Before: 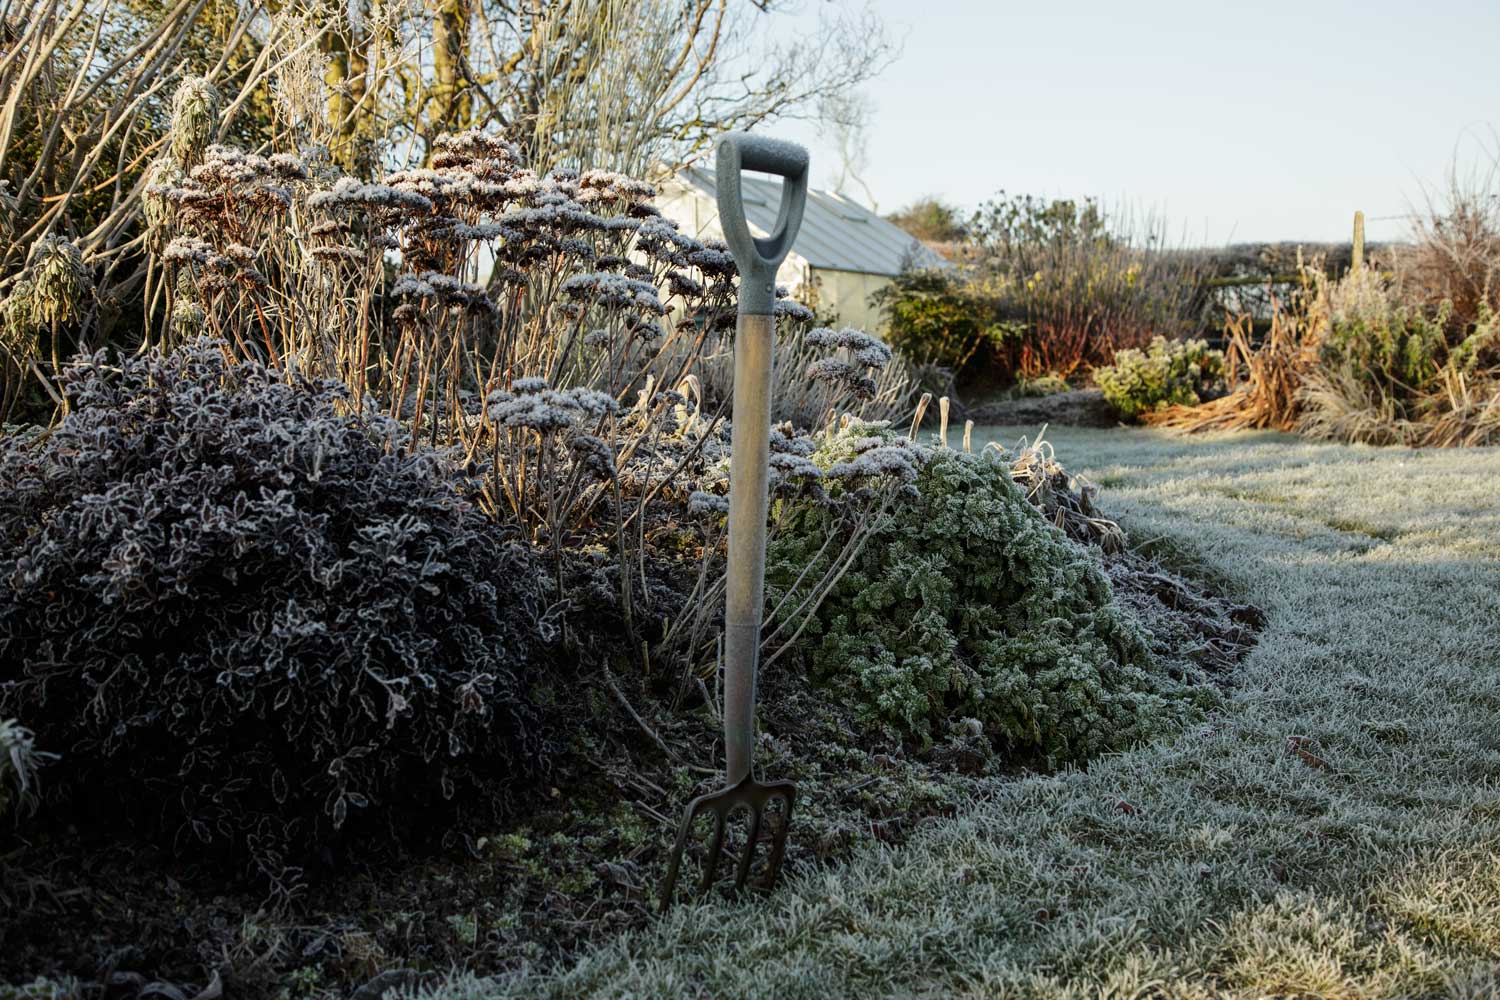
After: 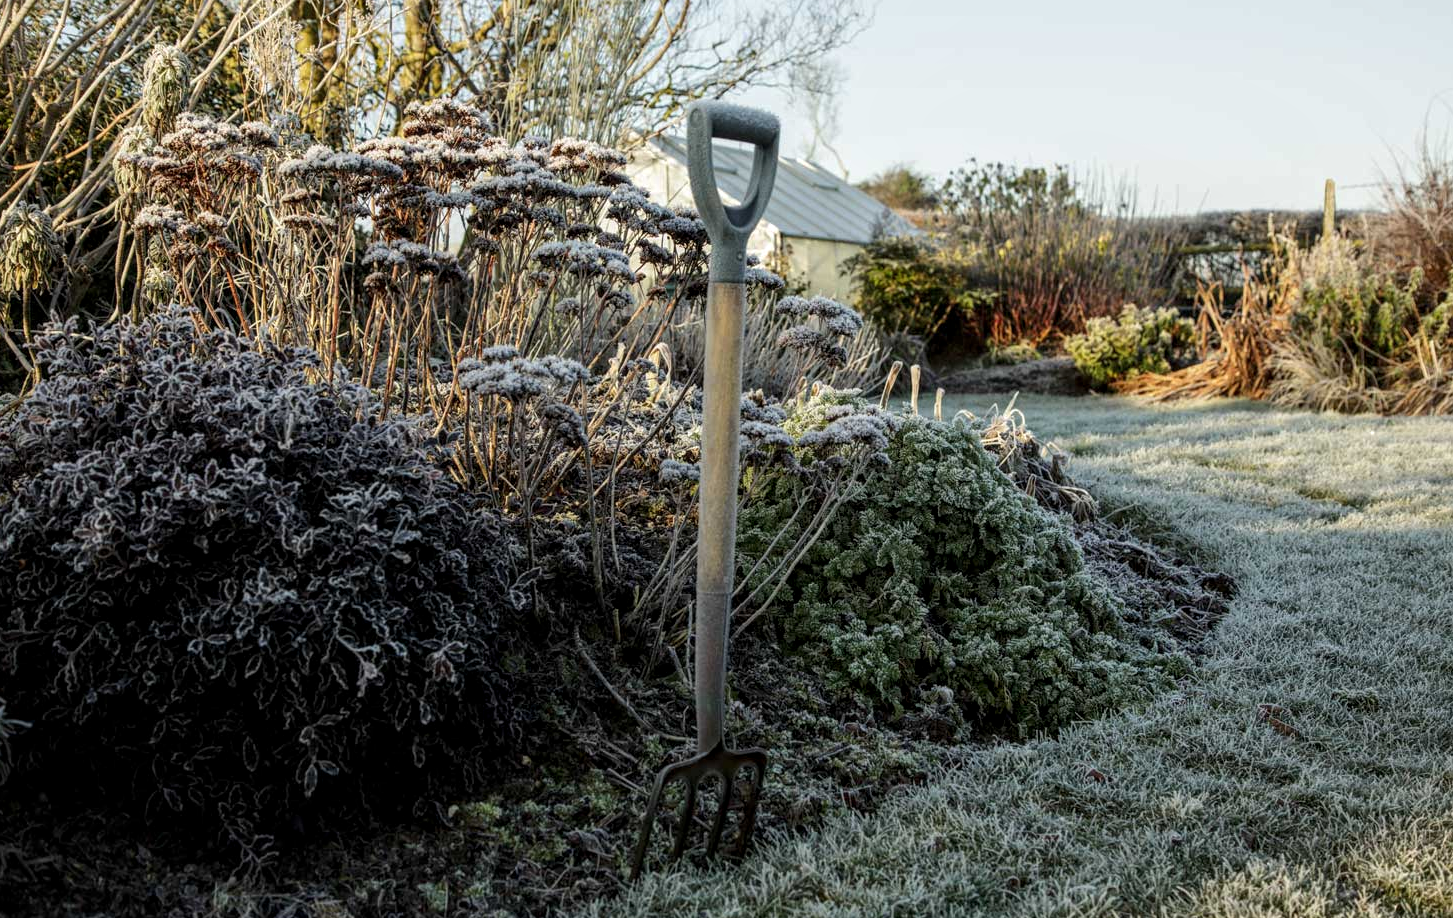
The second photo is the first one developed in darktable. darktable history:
local contrast: on, module defaults
crop: left 1.964%, top 3.251%, right 1.122%, bottom 4.933%
